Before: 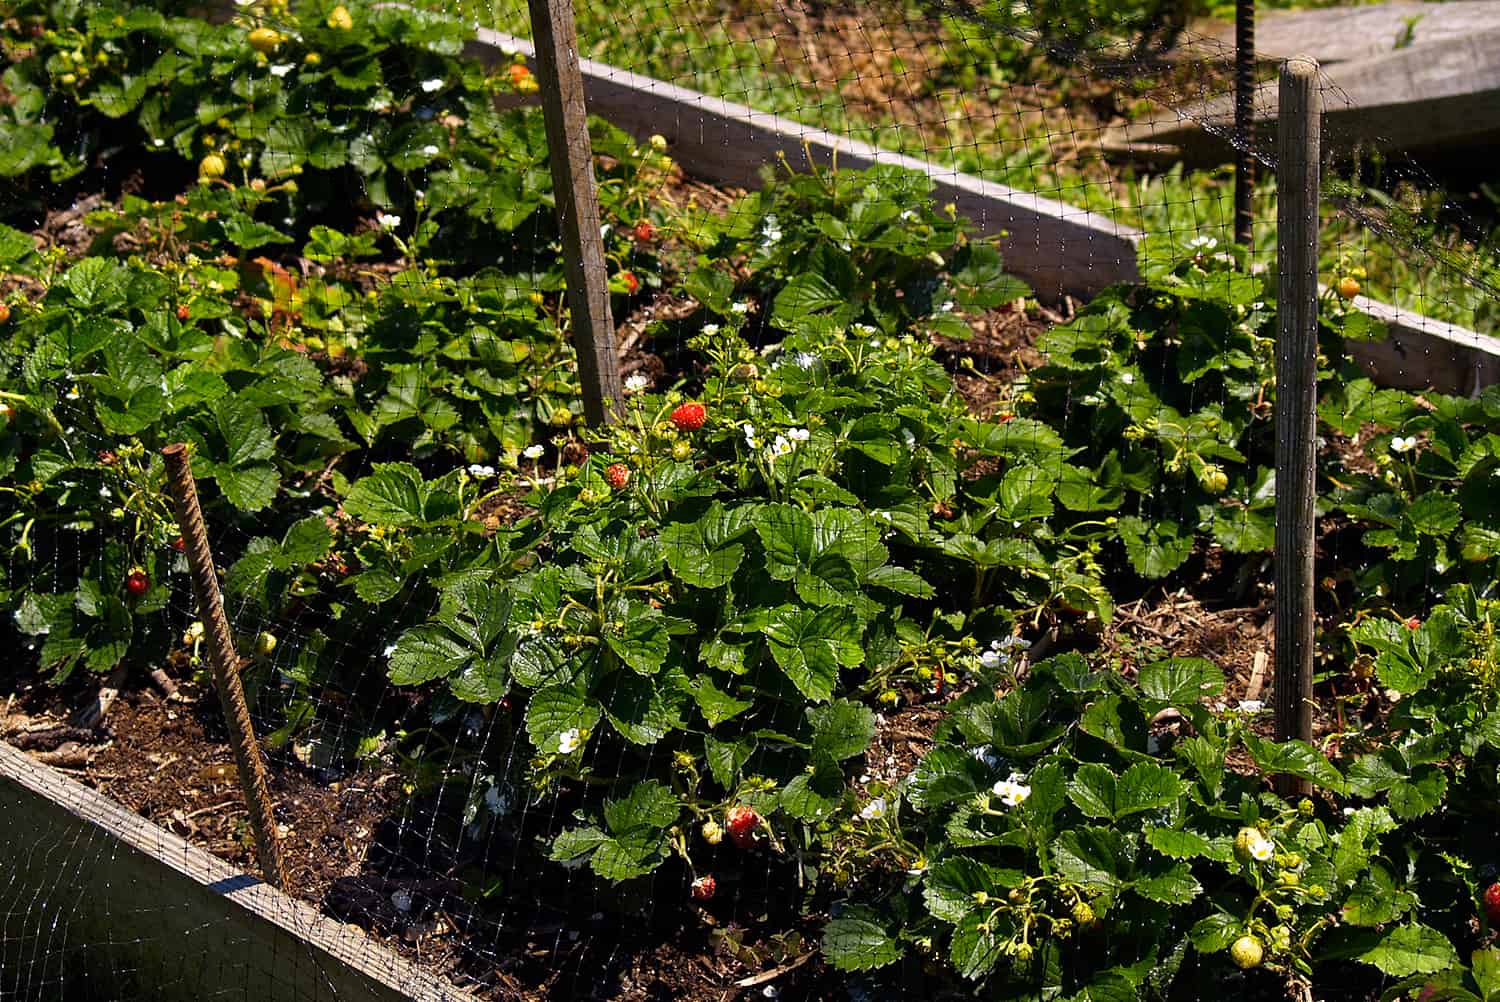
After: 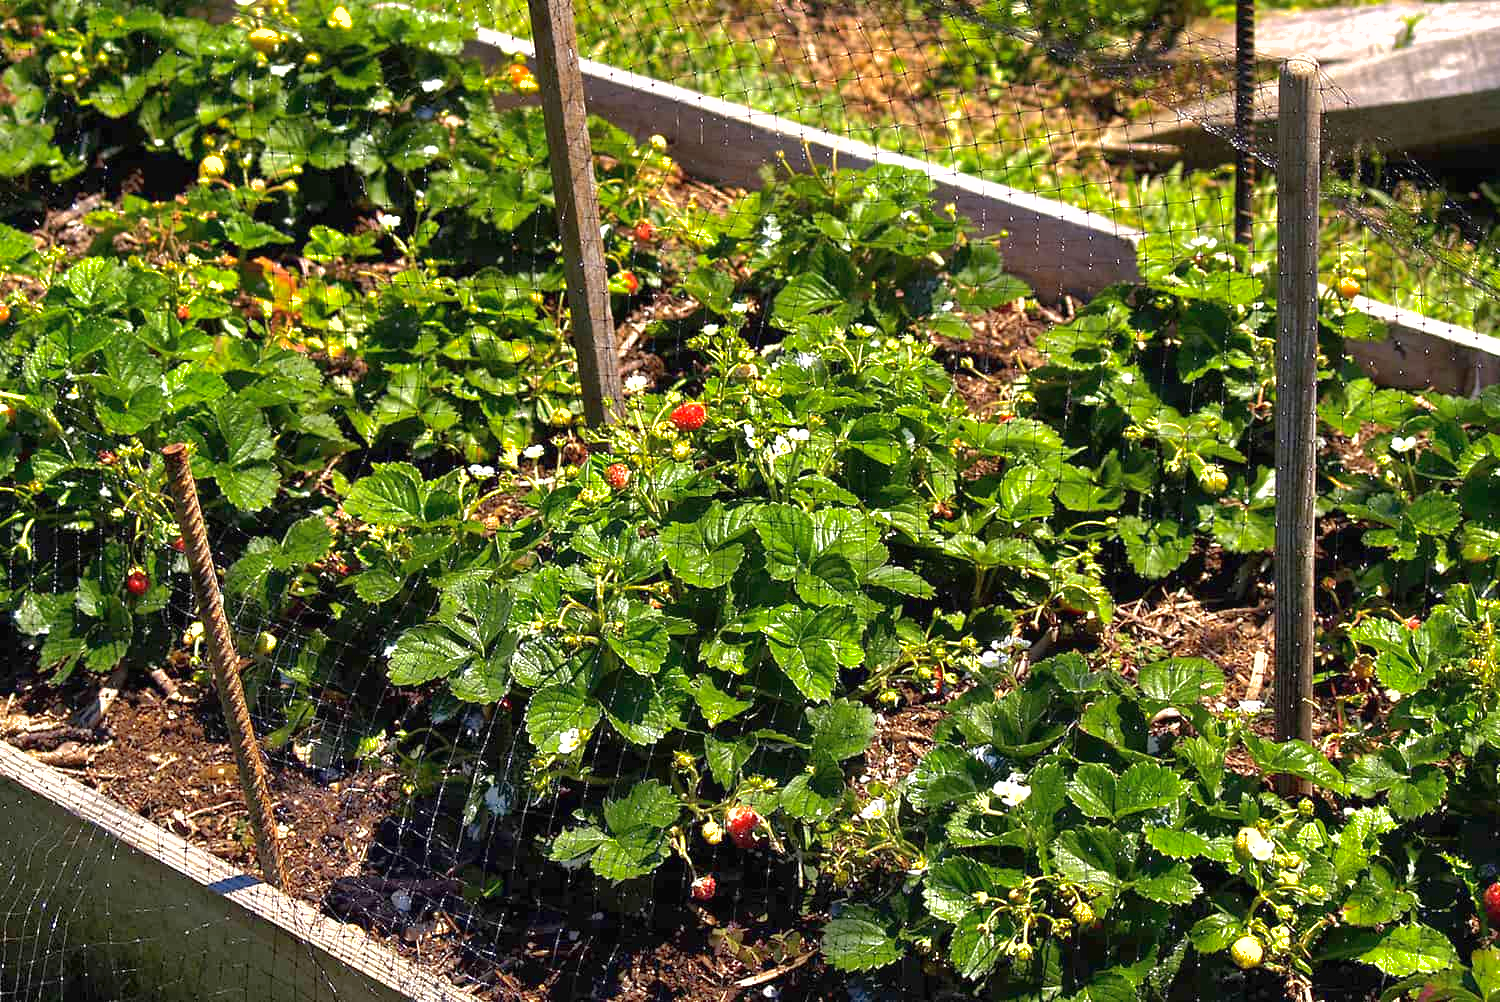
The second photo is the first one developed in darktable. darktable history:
exposure: black level correction 0, exposure 1 EV, compensate highlight preservation false
shadows and highlights: on, module defaults
